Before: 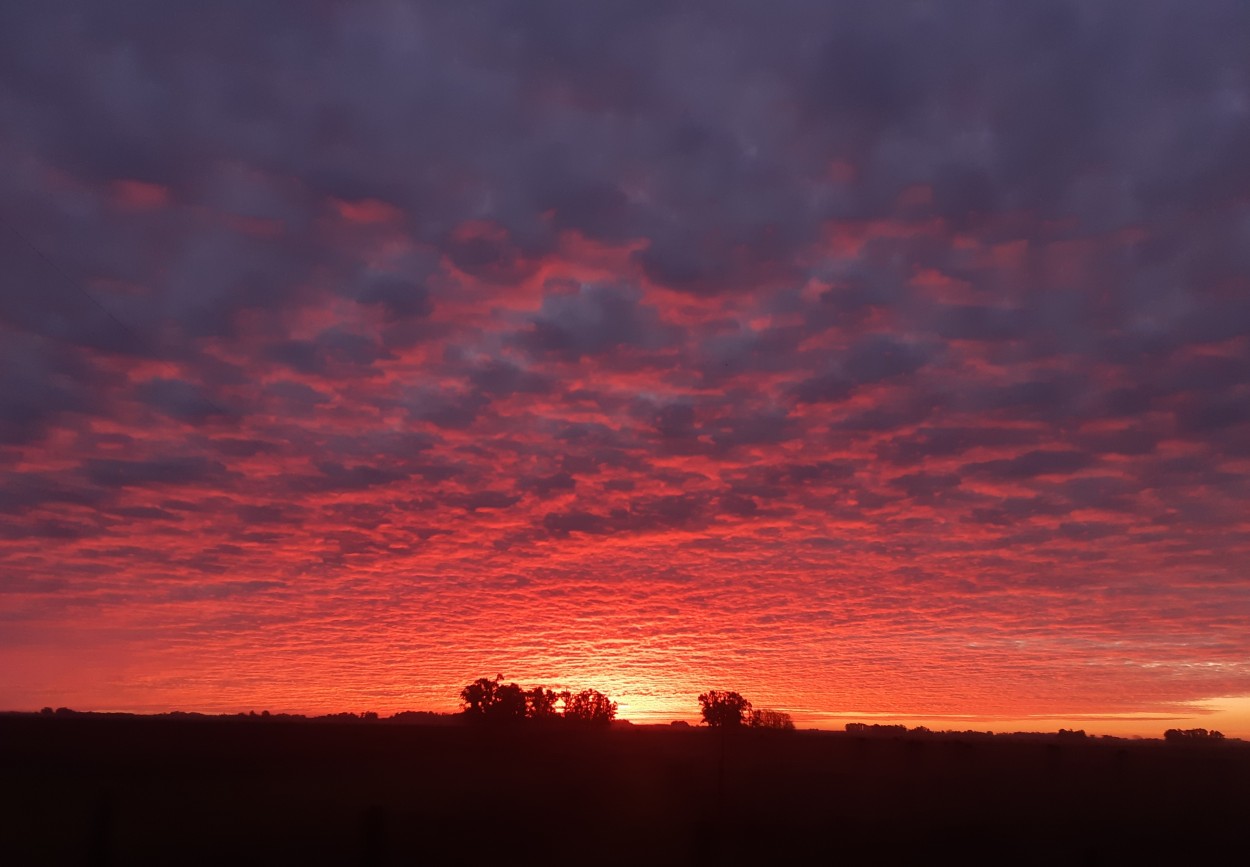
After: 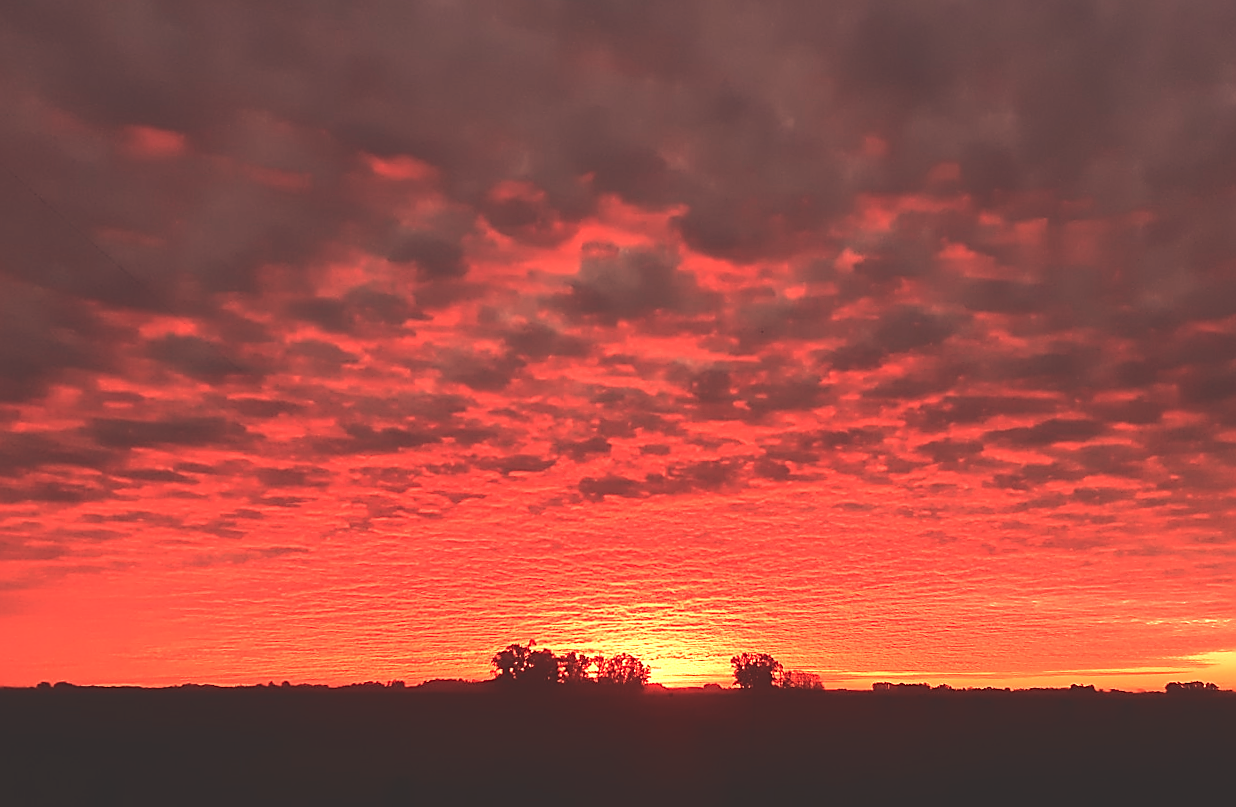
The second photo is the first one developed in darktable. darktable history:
sharpen: radius 1.4, amount 1.25, threshold 0.7
rotate and perspective: rotation 0.679°, lens shift (horizontal) 0.136, crop left 0.009, crop right 0.991, crop top 0.078, crop bottom 0.95
rgb curve: curves: ch0 [(0, 0) (0.093, 0.159) (0.241, 0.265) (0.414, 0.42) (1, 1)], compensate middle gray true, preserve colors basic power
white balance: red 1.467, blue 0.684
tone equalizer: -8 EV -0.75 EV, -7 EV -0.7 EV, -6 EV -0.6 EV, -5 EV -0.4 EV, -3 EV 0.4 EV, -2 EV 0.6 EV, -1 EV 0.7 EV, +0 EV 0.75 EV, edges refinement/feathering 500, mask exposure compensation -1.57 EV, preserve details no
exposure: black level correction -0.025, exposure -0.117 EV, compensate highlight preservation false
